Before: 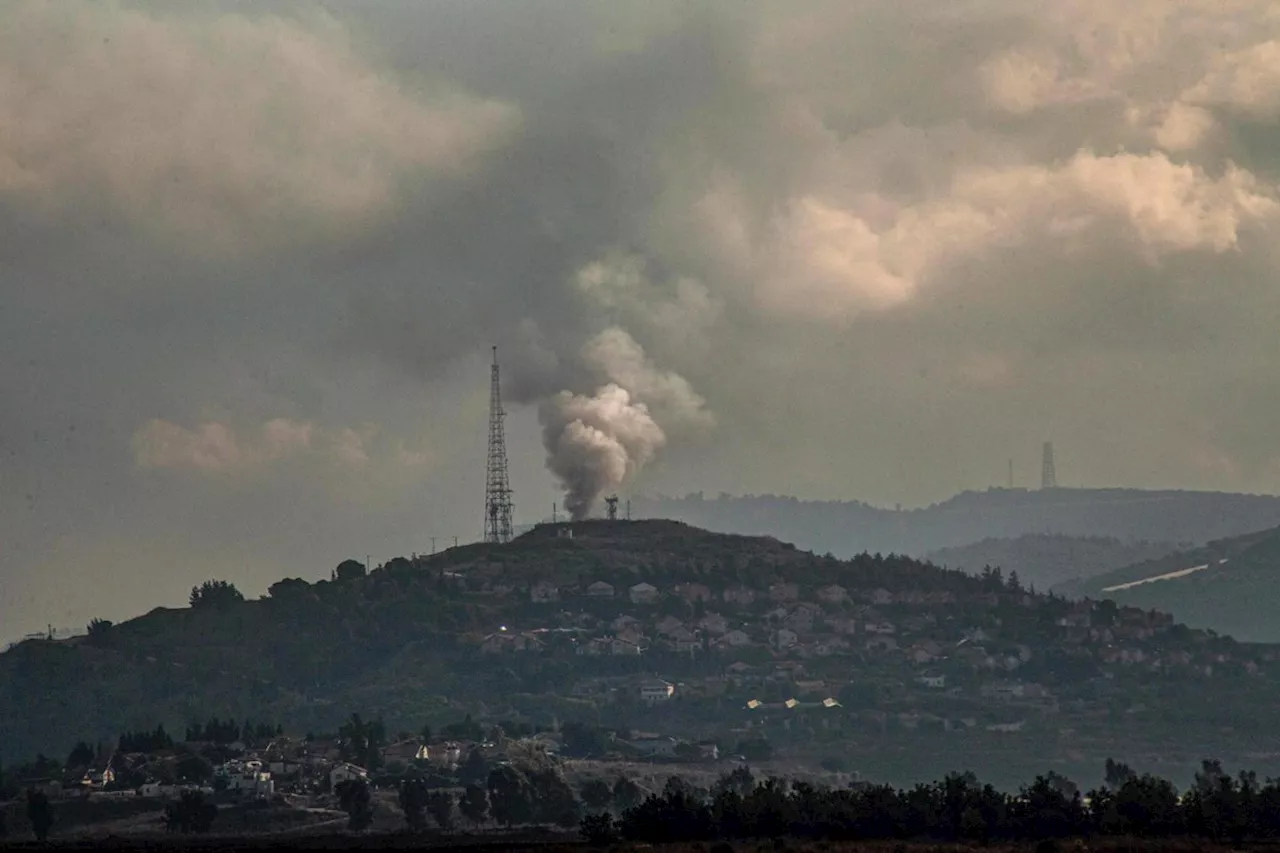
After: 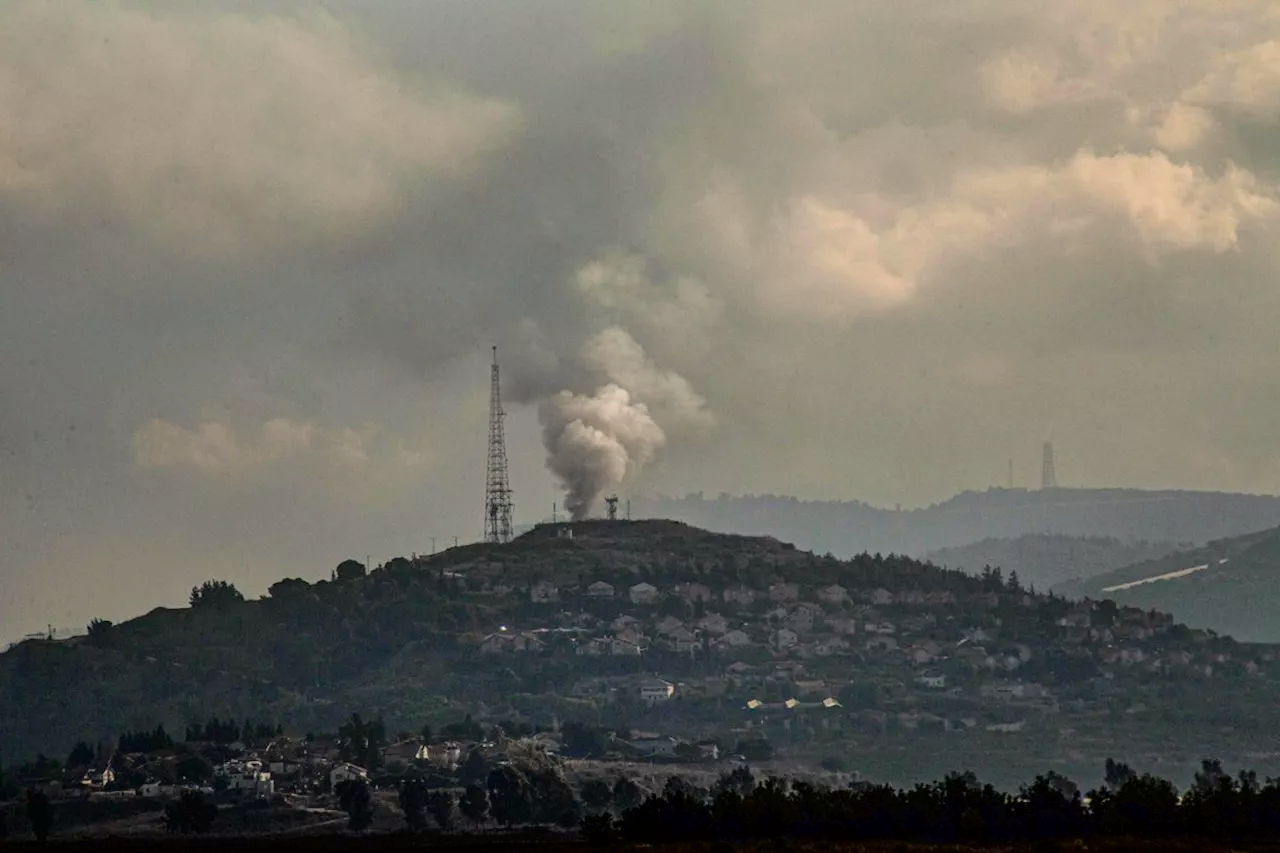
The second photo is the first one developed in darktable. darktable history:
tone curve: curves: ch0 [(0, 0) (0.068, 0.031) (0.175, 0.139) (0.32, 0.345) (0.495, 0.544) (0.748, 0.762) (0.993, 0.954)]; ch1 [(0, 0) (0.294, 0.184) (0.34, 0.303) (0.371, 0.344) (0.441, 0.408) (0.477, 0.474) (0.499, 0.5) (0.529, 0.523) (0.677, 0.762) (1, 1)]; ch2 [(0, 0) (0.431, 0.419) (0.495, 0.502) (0.524, 0.534) (0.557, 0.56) (0.634, 0.654) (0.728, 0.722) (1, 1)], color space Lab, independent channels, preserve colors none
